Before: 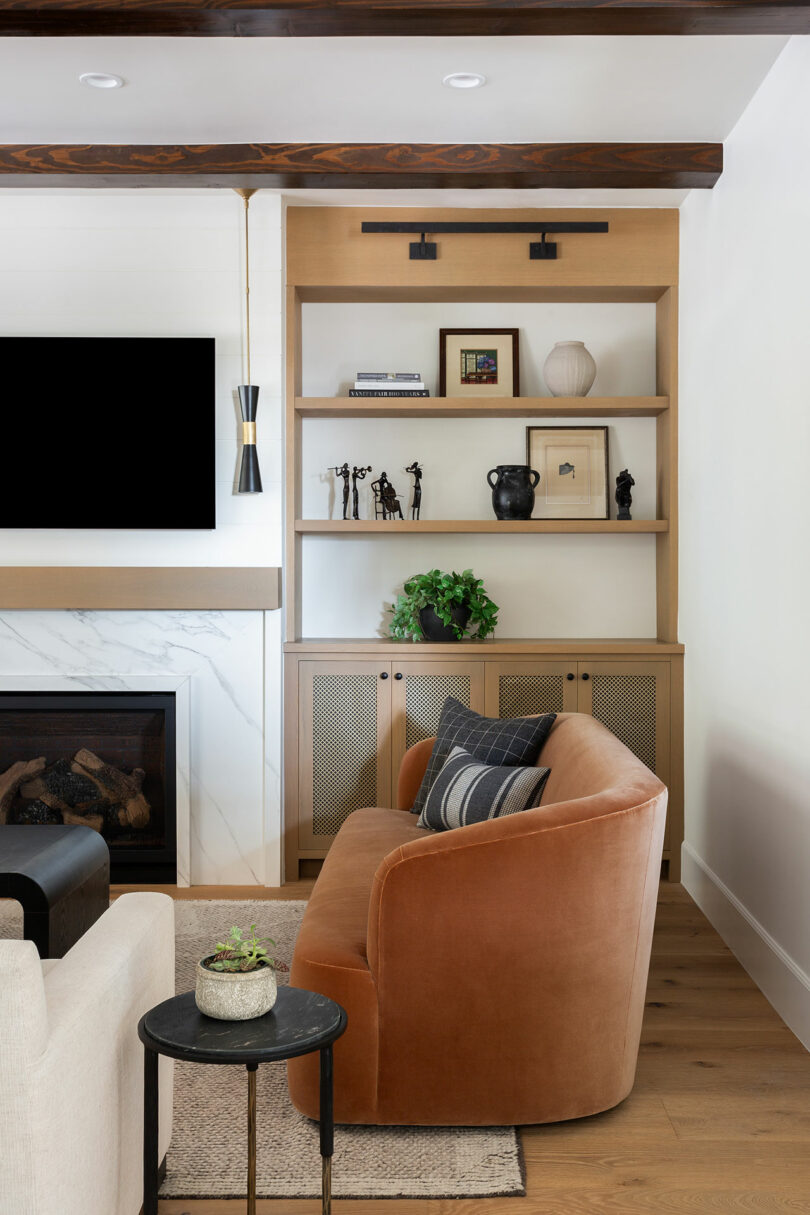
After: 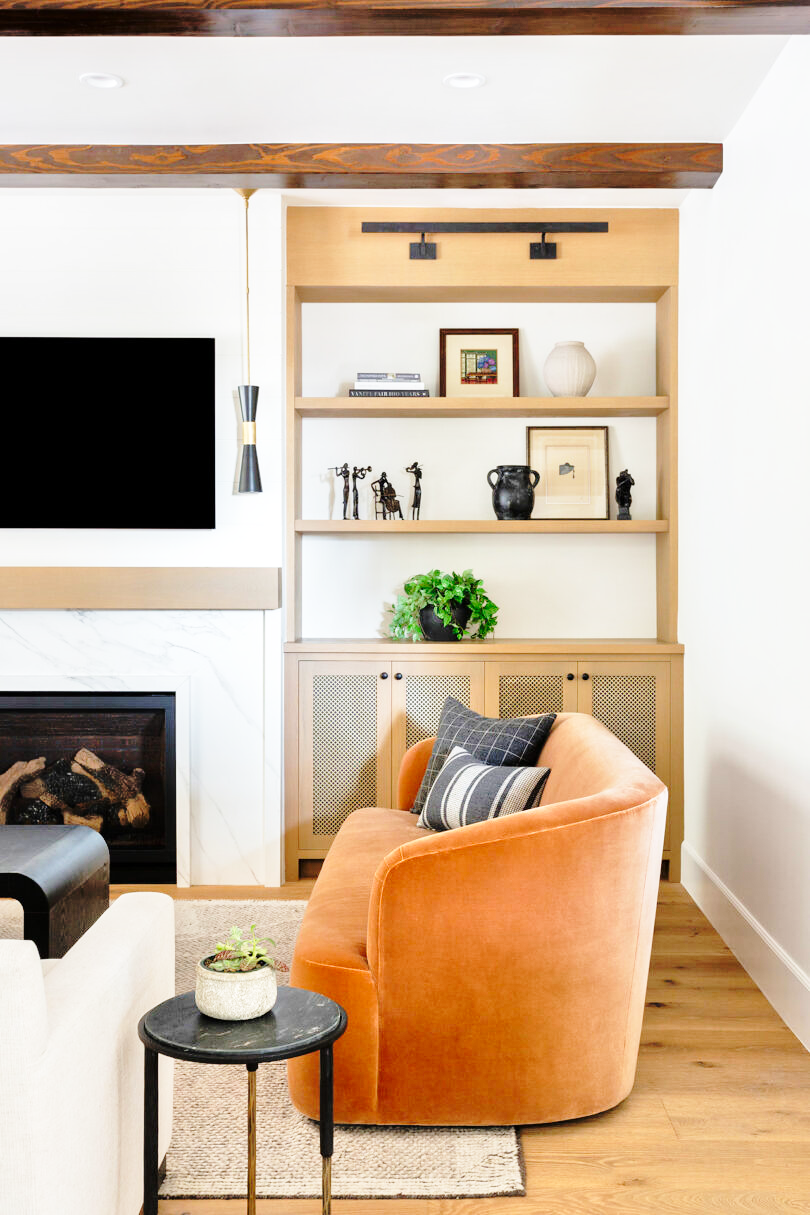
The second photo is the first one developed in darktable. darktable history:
tone equalizer: -7 EV 0.15 EV, -6 EV 0.6 EV, -5 EV 1.15 EV, -4 EV 1.33 EV, -3 EV 1.15 EV, -2 EV 0.6 EV, -1 EV 0.15 EV, mask exposure compensation -0.5 EV
base curve: curves: ch0 [(0, 0) (0.036, 0.037) (0.121, 0.228) (0.46, 0.76) (0.859, 0.983) (1, 1)], preserve colors none
